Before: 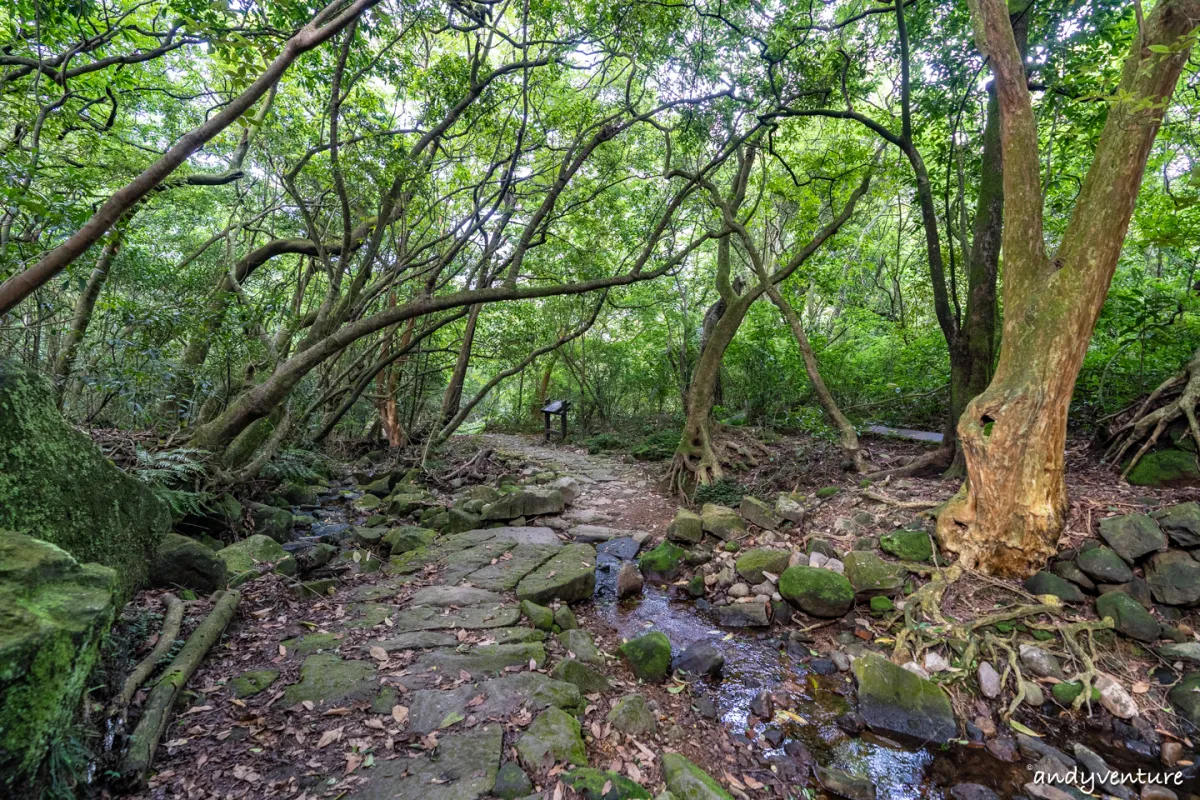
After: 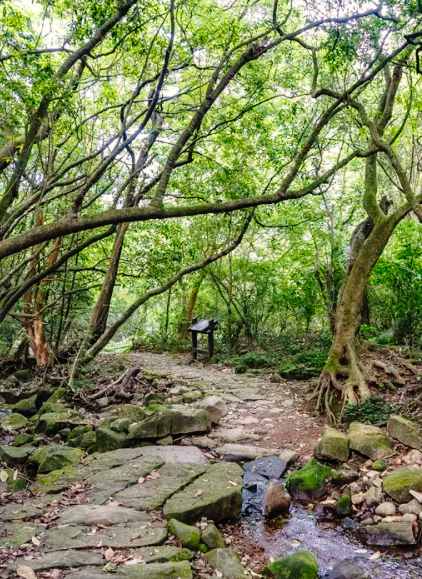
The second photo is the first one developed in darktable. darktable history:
tone curve: curves: ch0 [(0, 0) (0.003, 0.012) (0.011, 0.015) (0.025, 0.023) (0.044, 0.036) (0.069, 0.047) (0.1, 0.062) (0.136, 0.1) (0.177, 0.15) (0.224, 0.219) (0.277, 0.3) (0.335, 0.401) (0.399, 0.49) (0.468, 0.569) (0.543, 0.641) (0.623, 0.73) (0.709, 0.806) (0.801, 0.88) (0.898, 0.939) (1, 1)], preserve colors none
crop and rotate: left 29.476%, top 10.214%, right 35.32%, bottom 17.333%
white balance: red 1.045, blue 0.932
